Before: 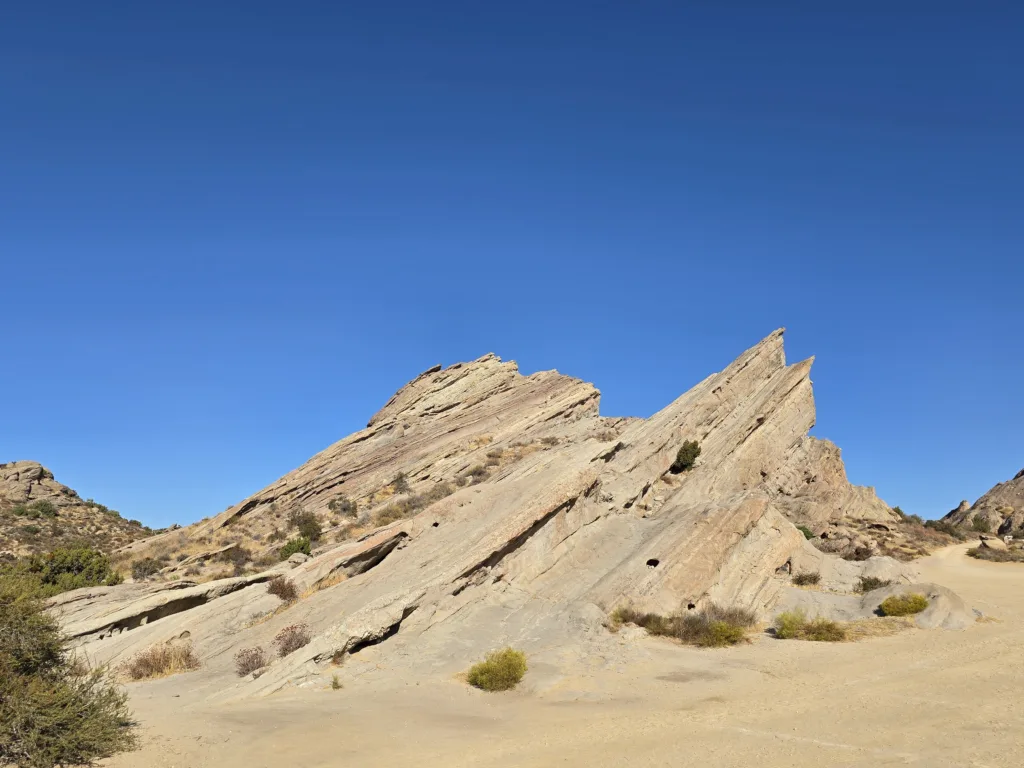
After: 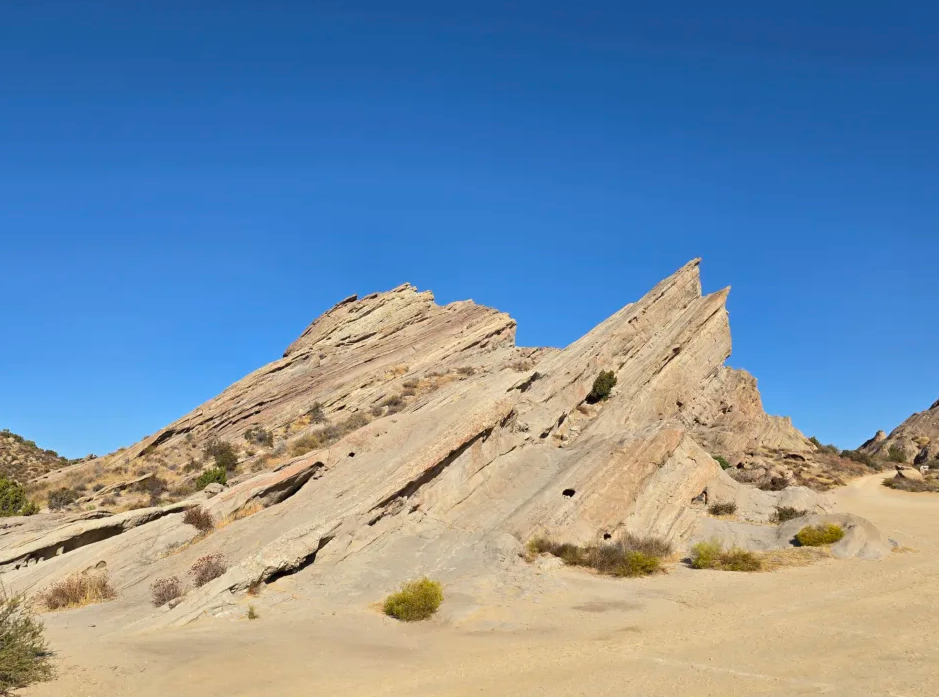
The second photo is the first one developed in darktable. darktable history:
white balance: red 1, blue 1
crop and rotate: left 8.262%, top 9.226%
